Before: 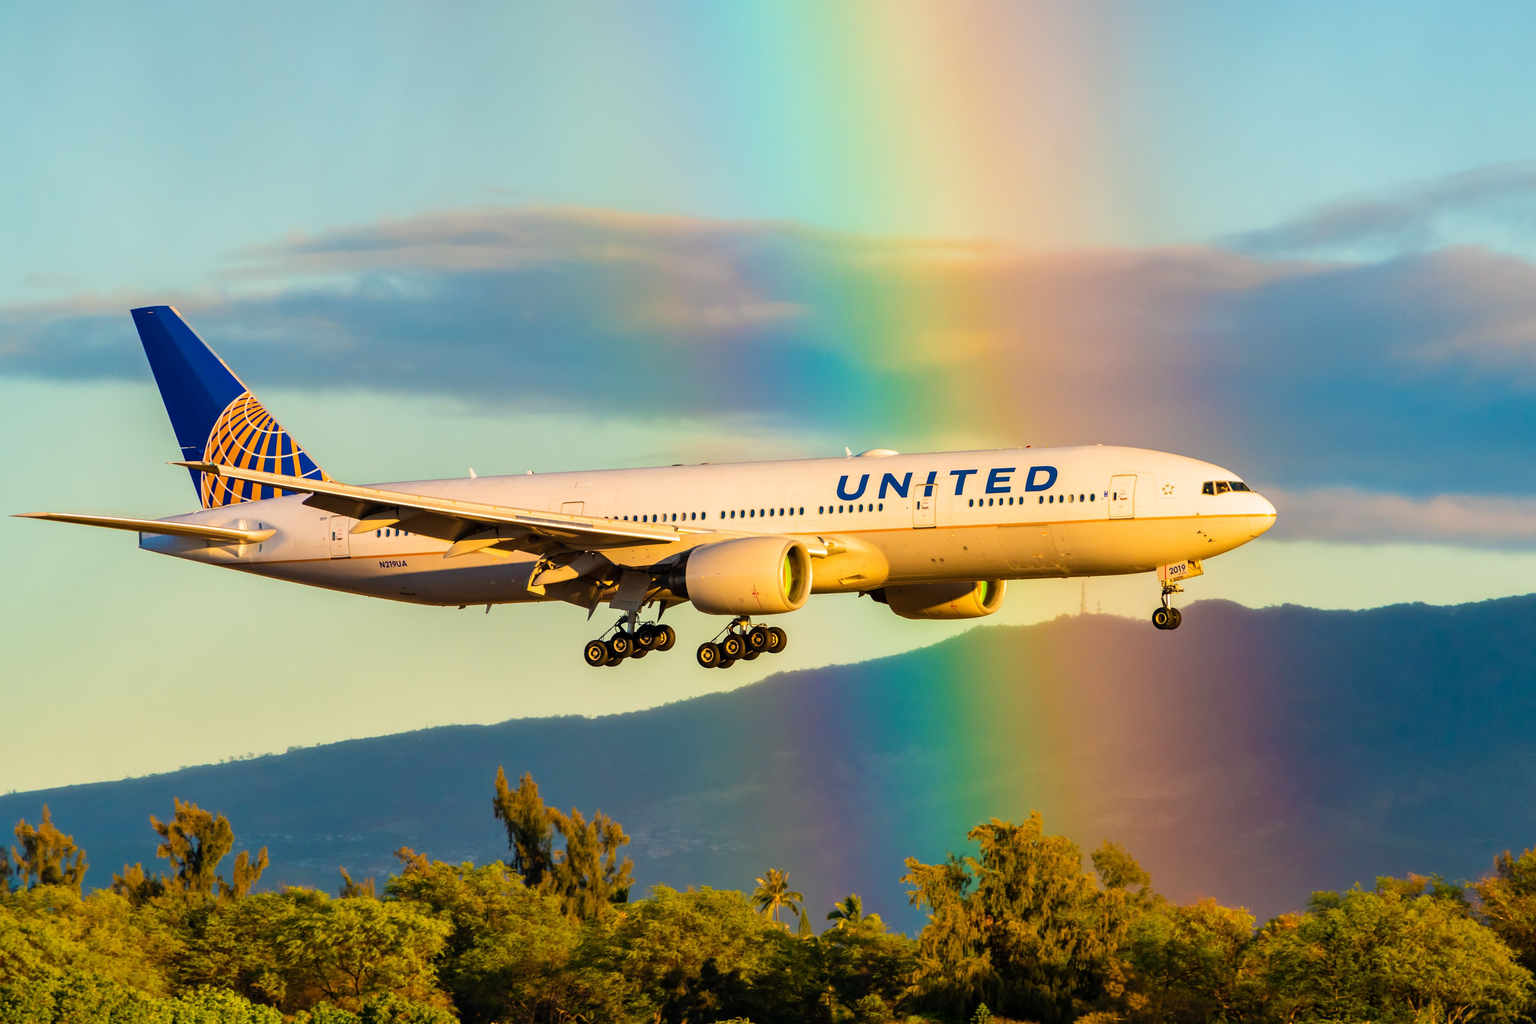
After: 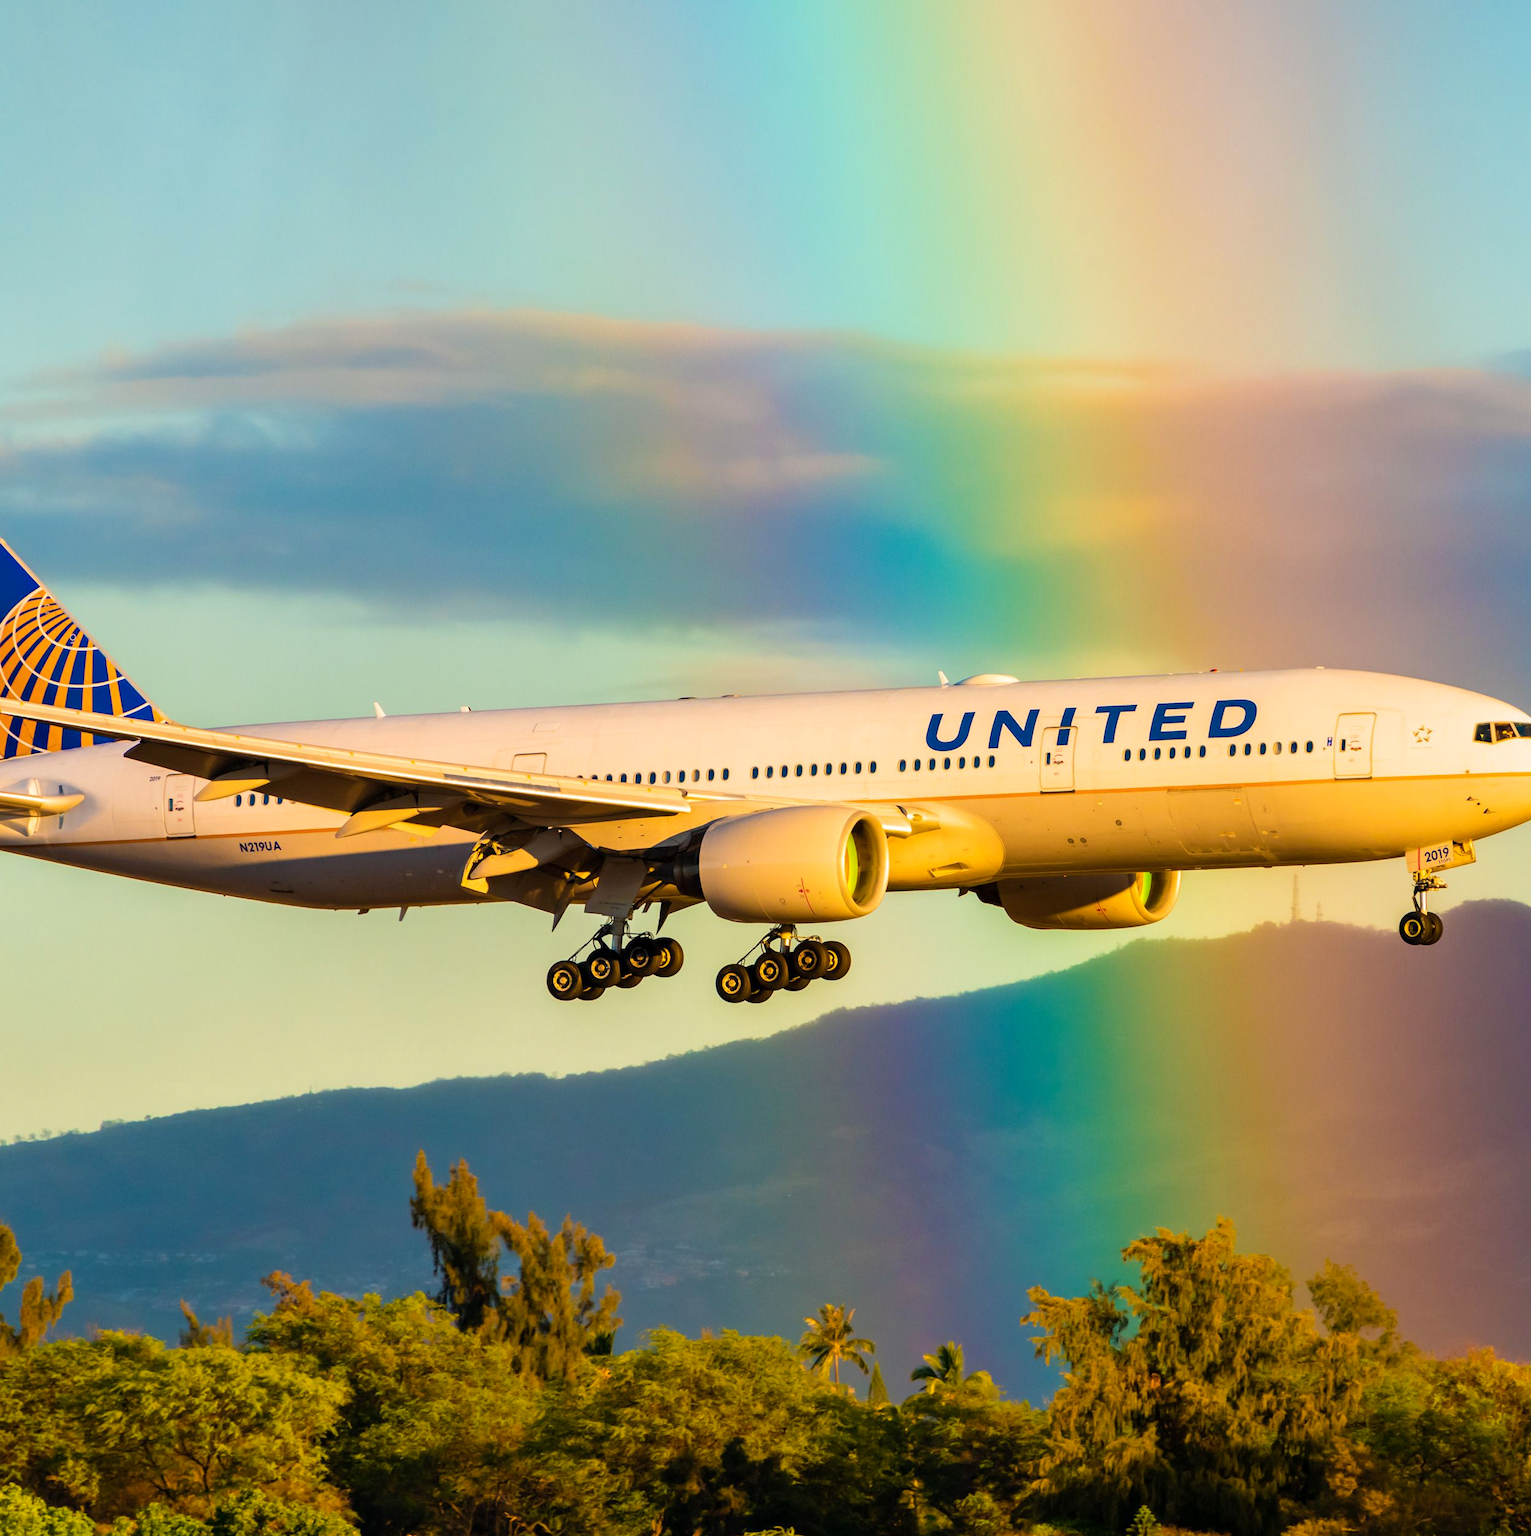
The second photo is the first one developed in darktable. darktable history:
color balance rgb: perceptual saturation grading › global saturation -0.956%, global vibrance 20%
tone equalizer: on, module defaults
crop and rotate: left 14.338%, right 19.22%
